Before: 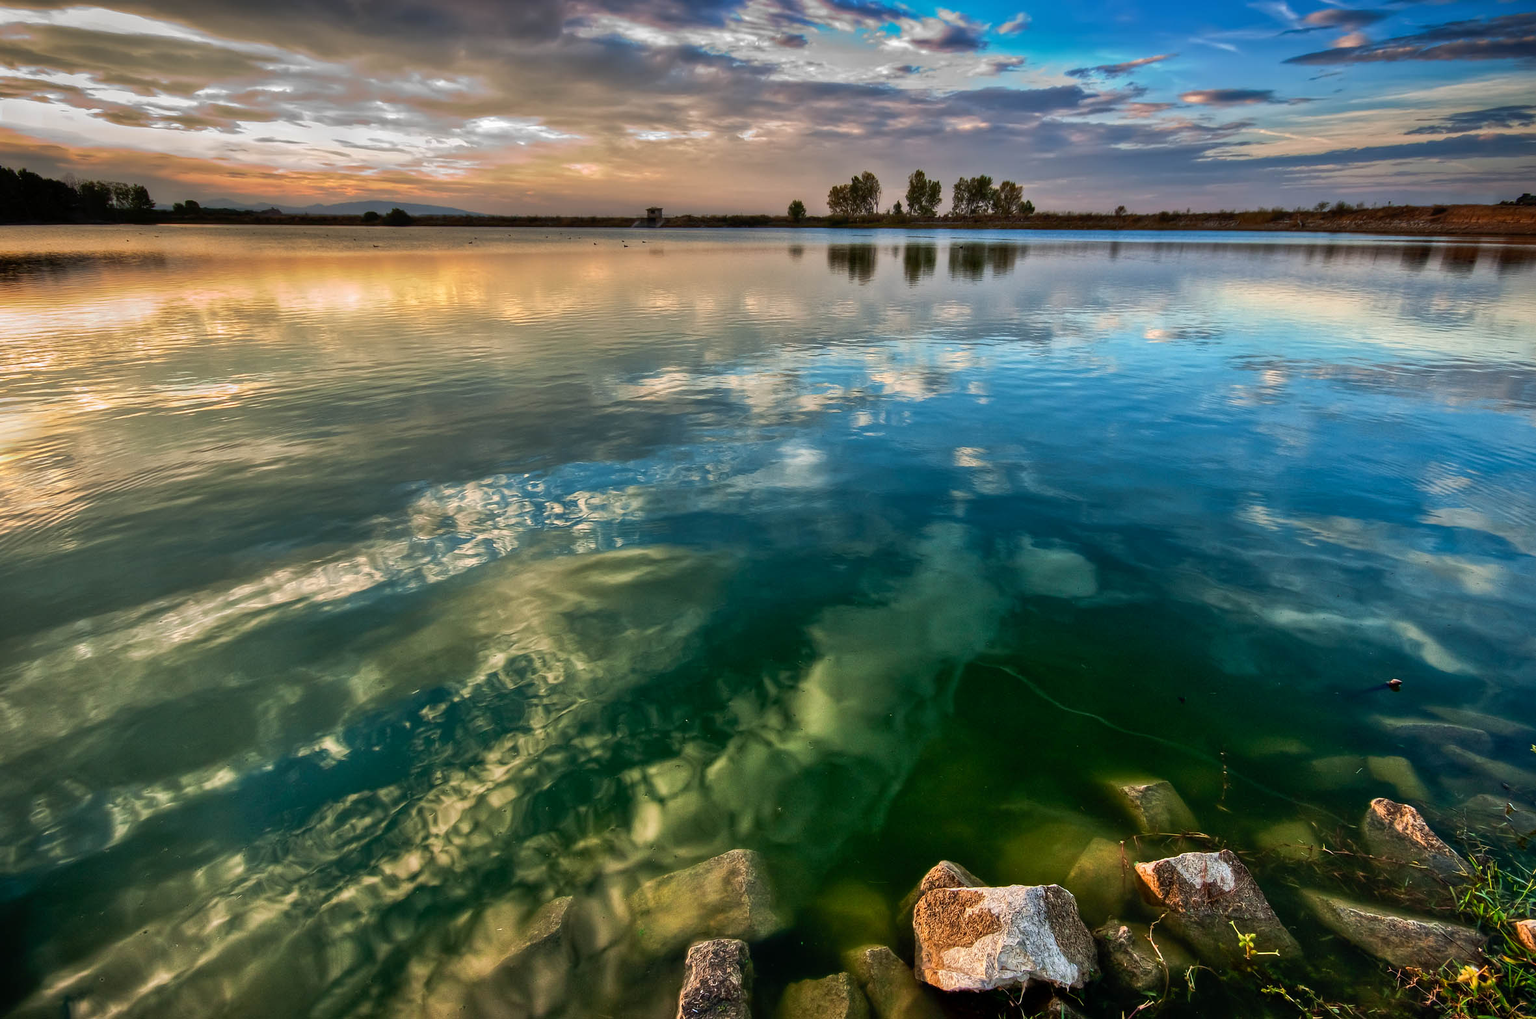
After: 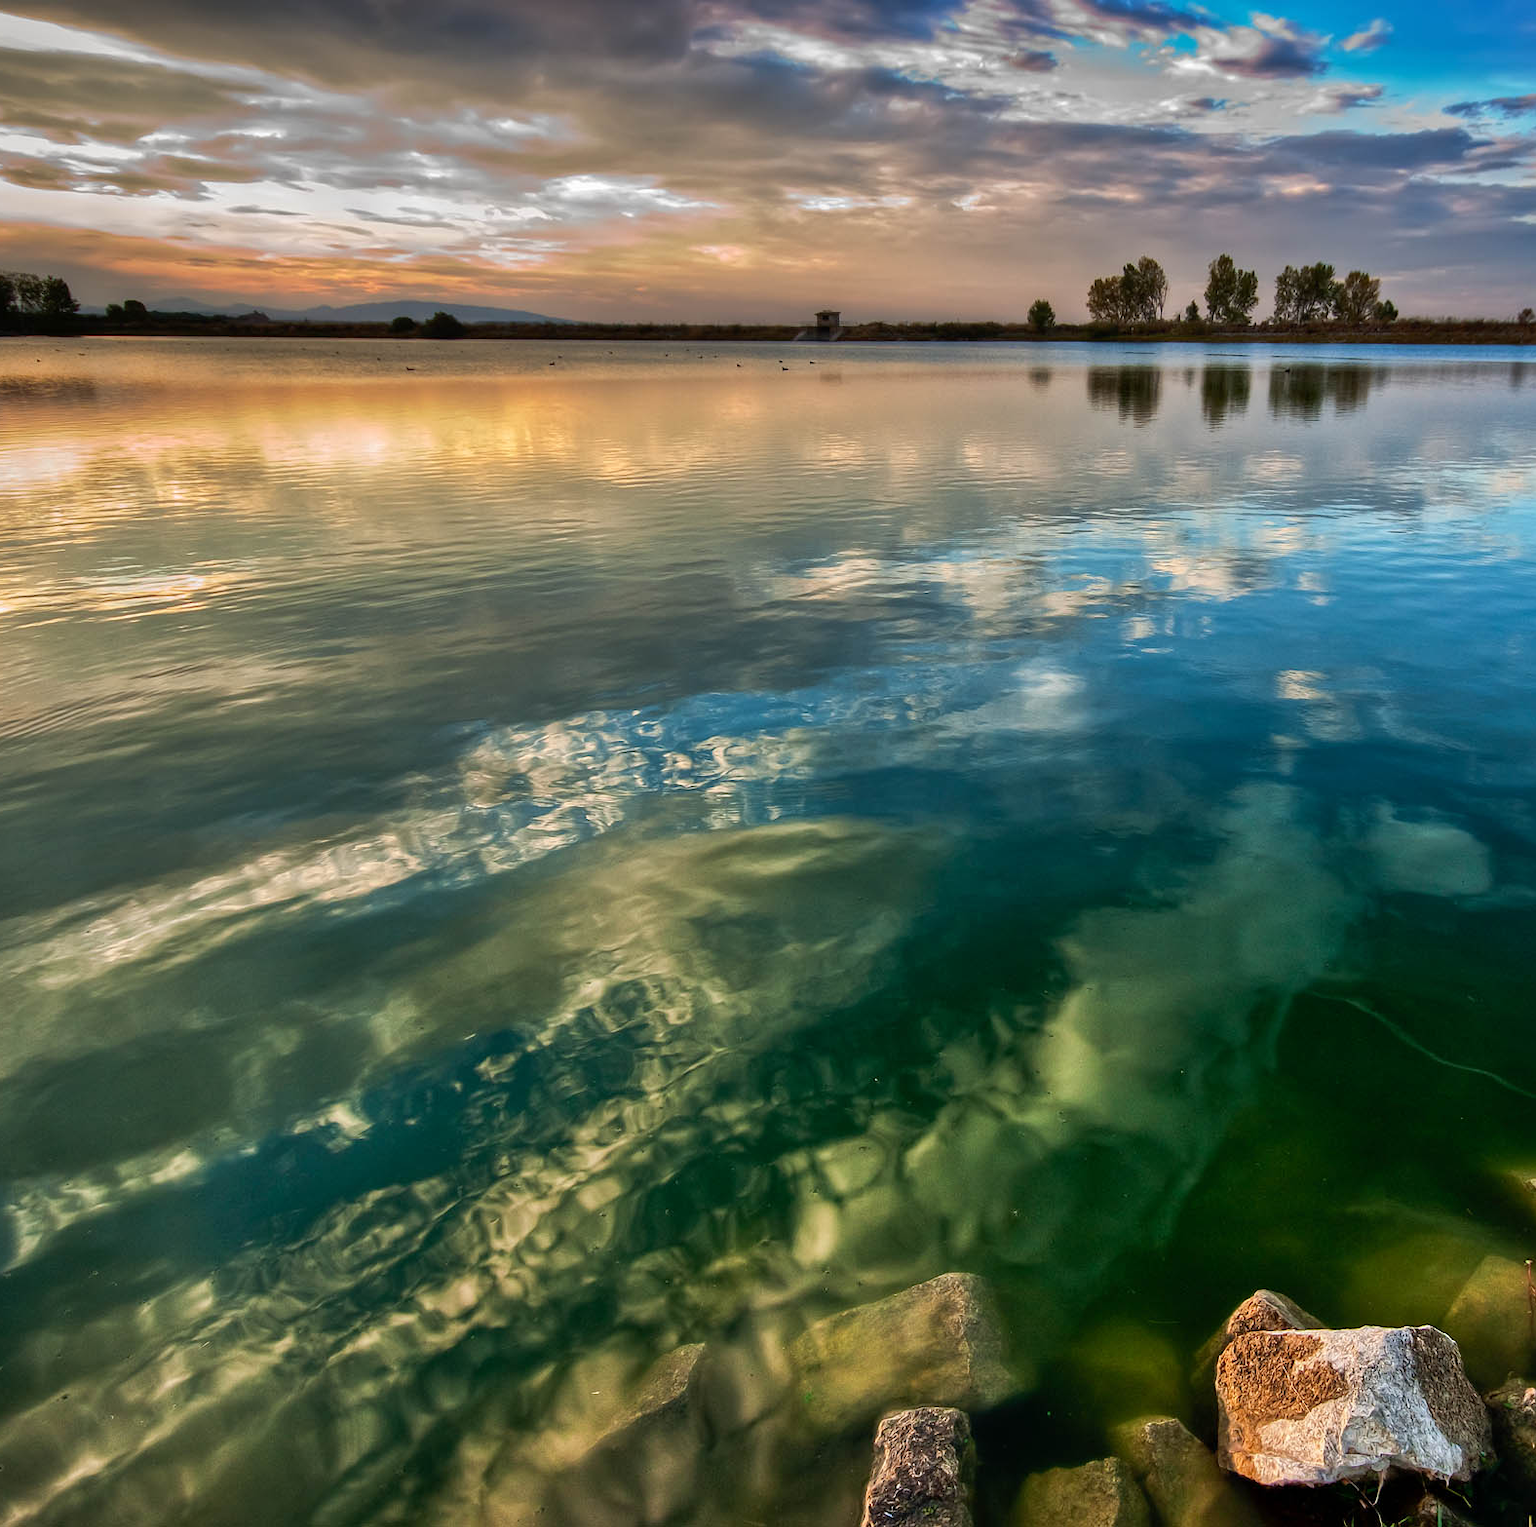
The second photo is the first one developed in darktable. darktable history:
crop and rotate: left 6.694%, right 26.547%
